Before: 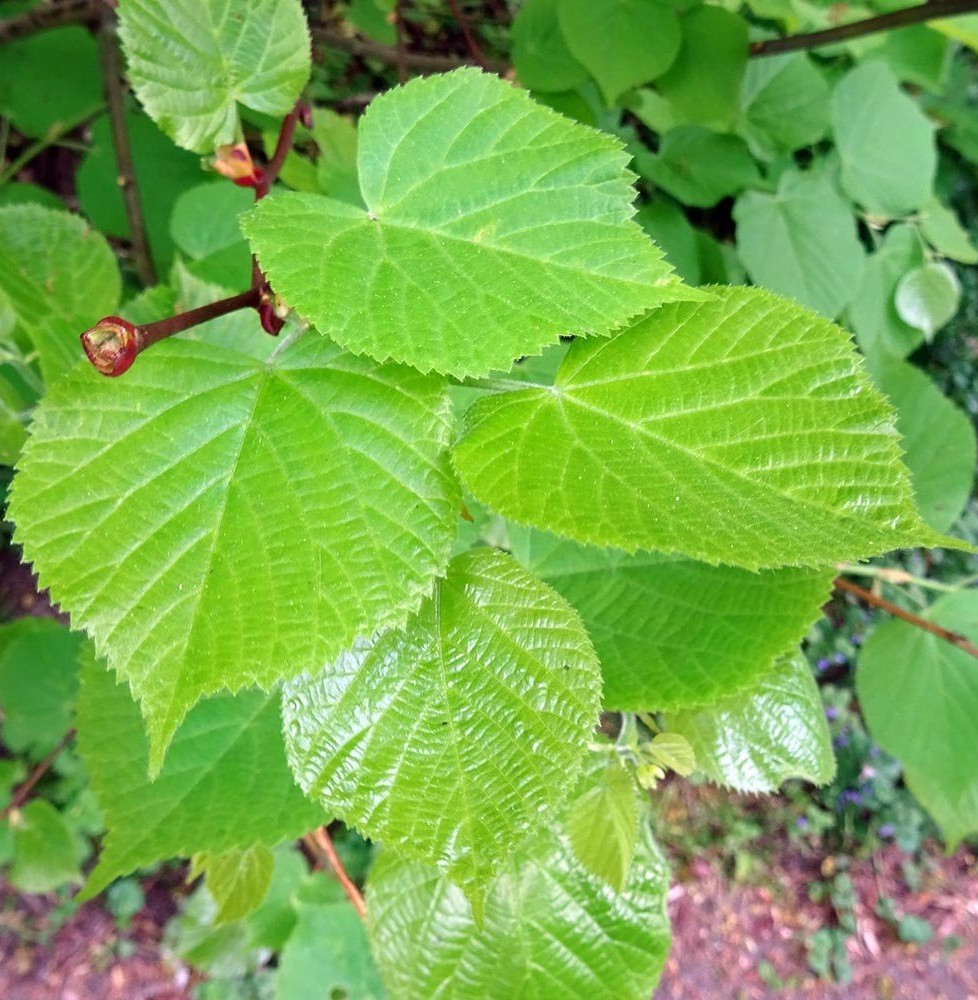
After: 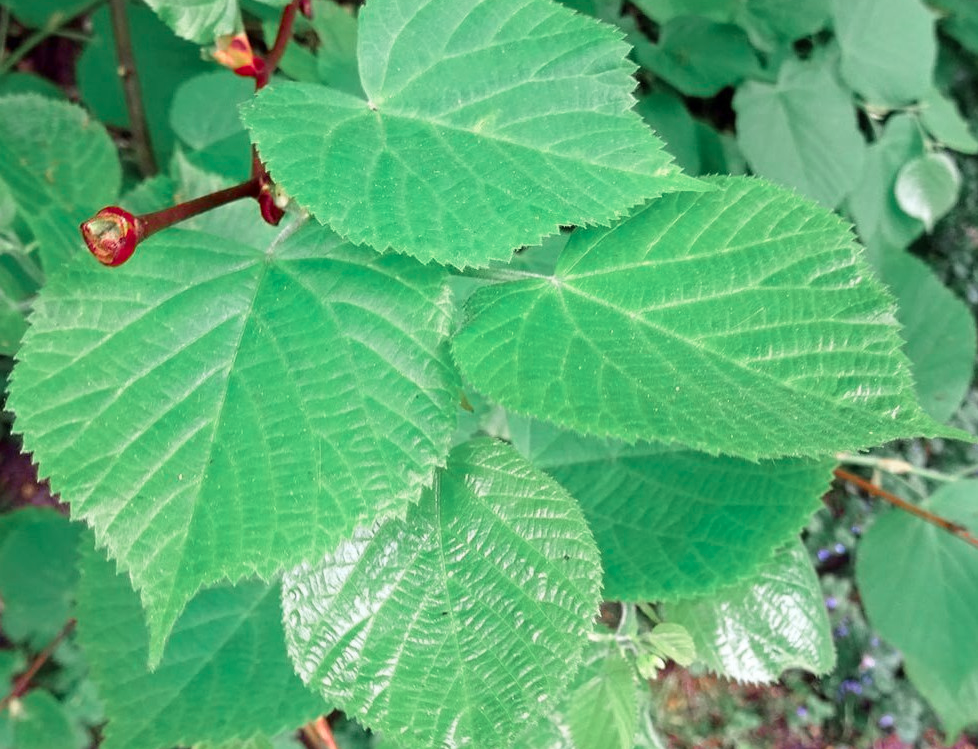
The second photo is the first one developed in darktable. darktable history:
tone curve: curves: ch0 [(0, 0) (0.003, 0.003) (0.011, 0.012) (0.025, 0.026) (0.044, 0.046) (0.069, 0.072) (0.1, 0.104) (0.136, 0.141) (0.177, 0.185) (0.224, 0.234) (0.277, 0.289) (0.335, 0.349) (0.399, 0.415) (0.468, 0.488) (0.543, 0.566) (0.623, 0.649) (0.709, 0.739) (0.801, 0.834) (0.898, 0.923) (1, 1)], preserve colors none
color zones: curves: ch0 [(0, 0.466) (0.128, 0.466) (0.25, 0.5) (0.375, 0.456) (0.5, 0.5) (0.625, 0.5) (0.737, 0.652) (0.875, 0.5)]; ch1 [(0, 0.603) (0.125, 0.618) (0.261, 0.348) (0.372, 0.353) (0.497, 0.363) (0.611, 0.45) (0.731, 0.427) (0.875, 0.518) (0.998, 0.652)]; ch2 [(0, 0.559) (0.125, 0.451) (0.253, 0.564) (0.37, 0.578) (0.5, 0.466) (0.625, 0.471) (0.731, 0.471) (0.88, 0.485)]
crop: top 11.052%, bottom 13.963%
